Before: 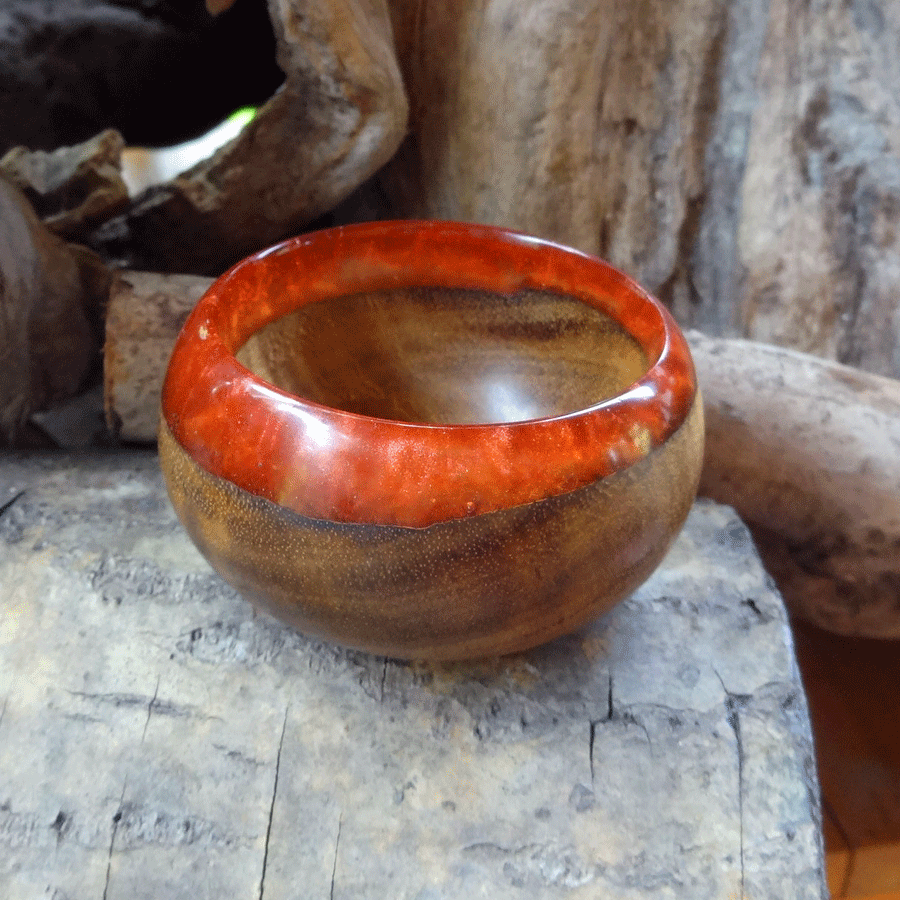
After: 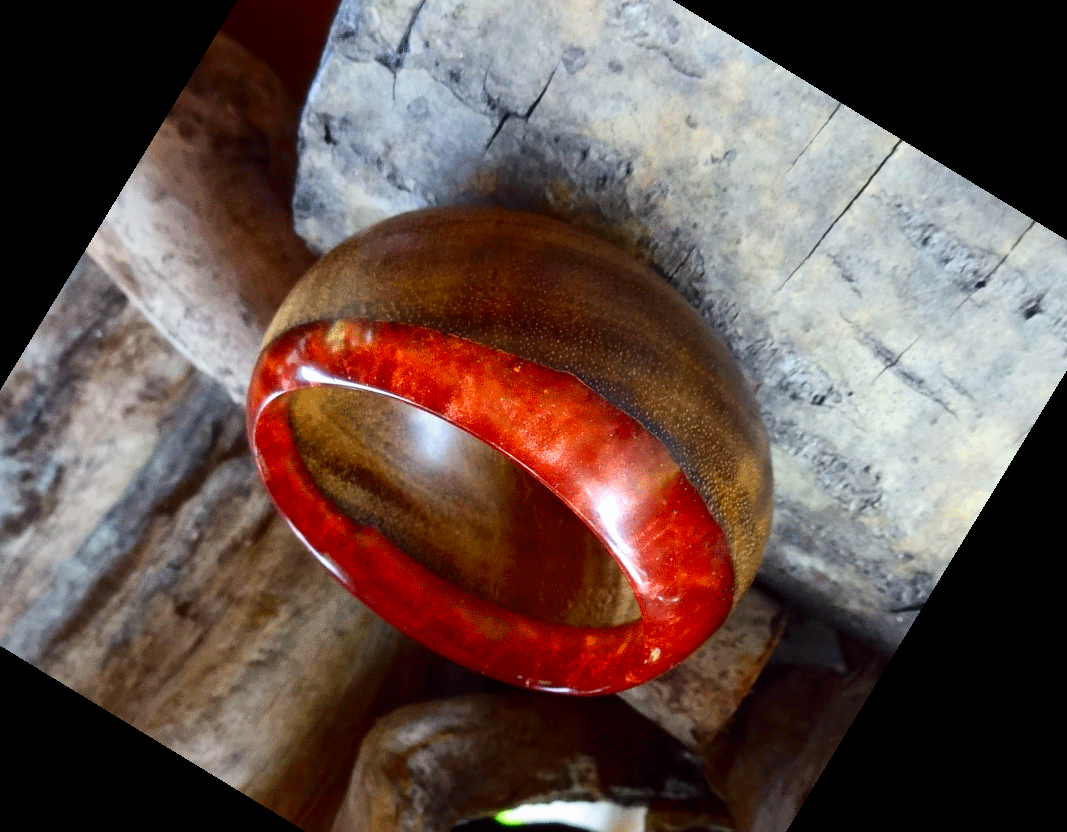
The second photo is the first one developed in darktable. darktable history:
contrast brightness saturation: contrast 0.21, brightness -0.11, saturation 0.21
crop and rotate: angle 148.68°, left 9.111%, top 15.603%, right 4.588%, bottom 17.041%
